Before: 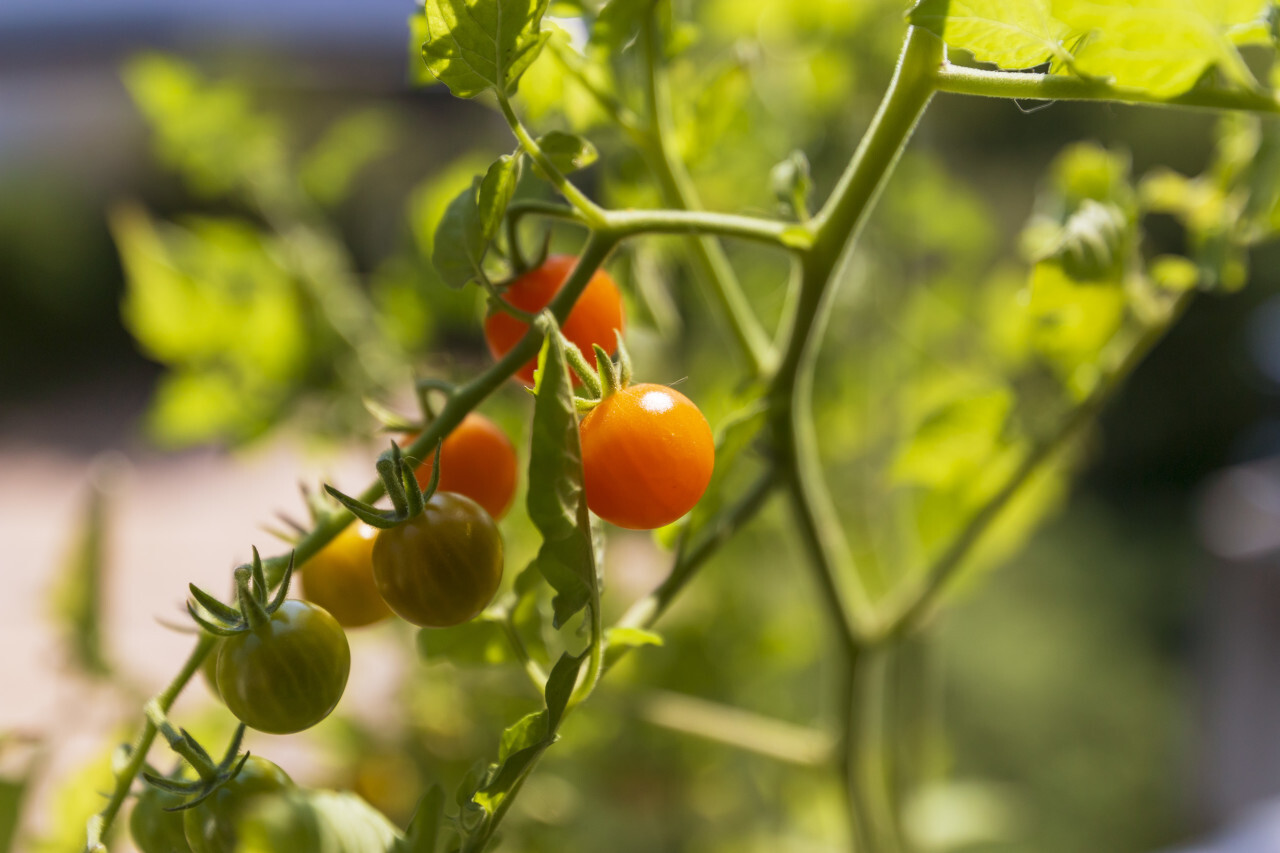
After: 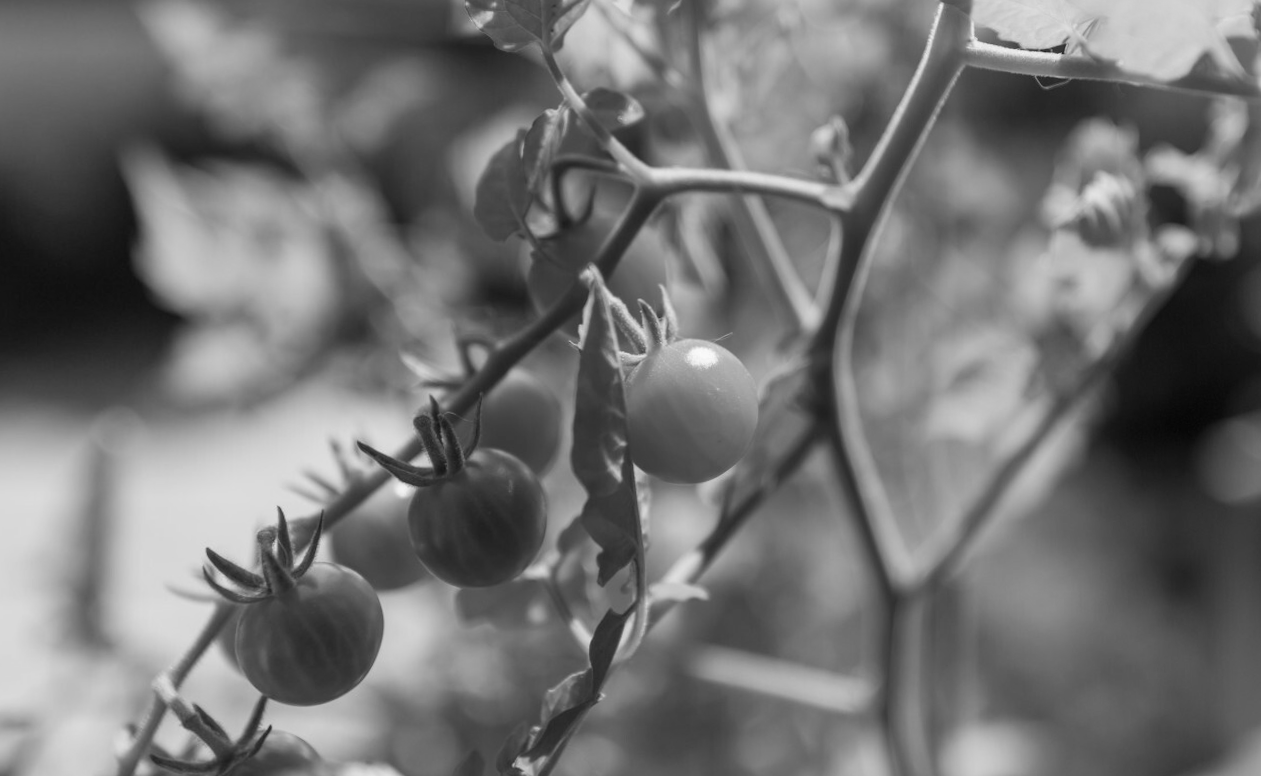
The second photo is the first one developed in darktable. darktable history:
rotate and perspective: rotation -0.013°, lens shift (vertical) -0.027, lens shift (horizontal) 0.178, crop left 0.016, crop right 0.989, crop top 0.082, crop bottom 0.918
white balance: red 0.766, blue 1.537
contrast brightness saturation: saturation -1
